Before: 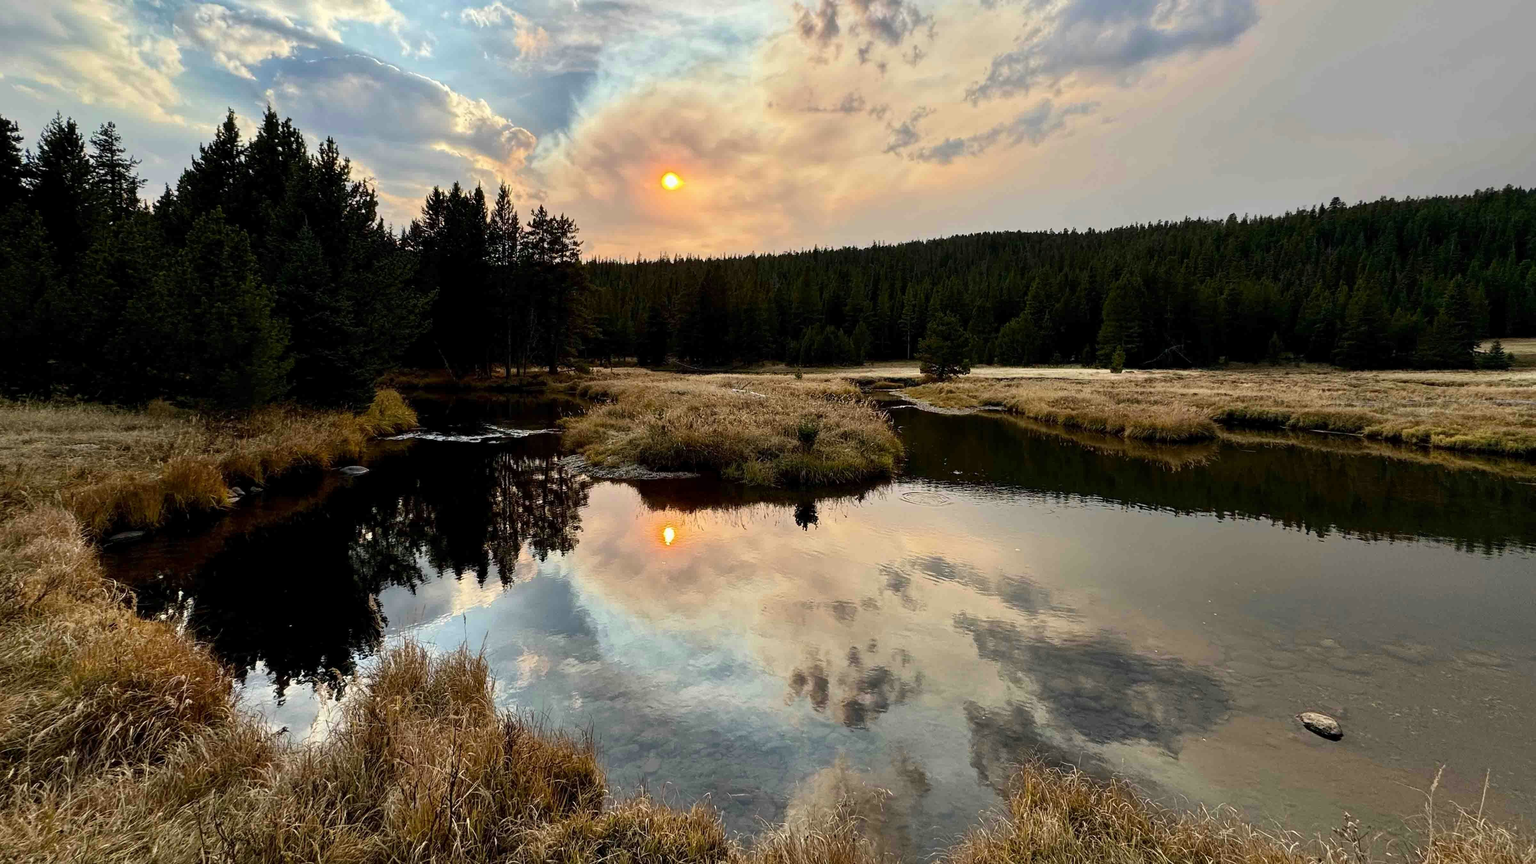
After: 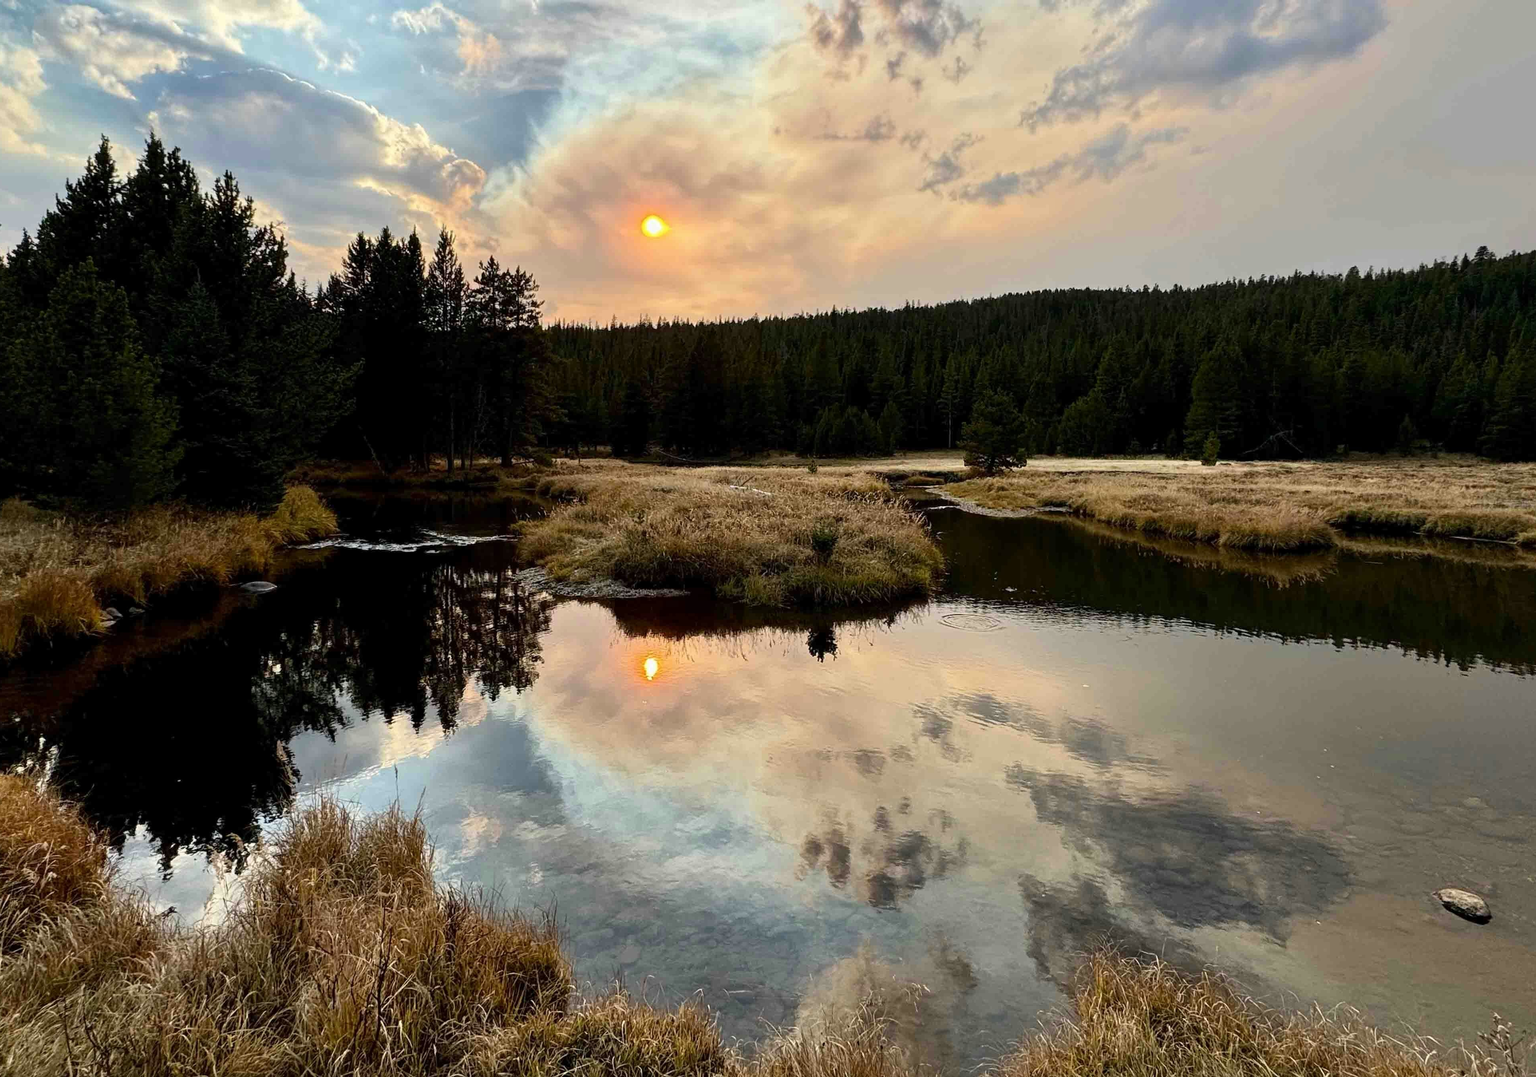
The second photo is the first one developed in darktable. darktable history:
crop and rotate: left 9.597%, right 10.195%
